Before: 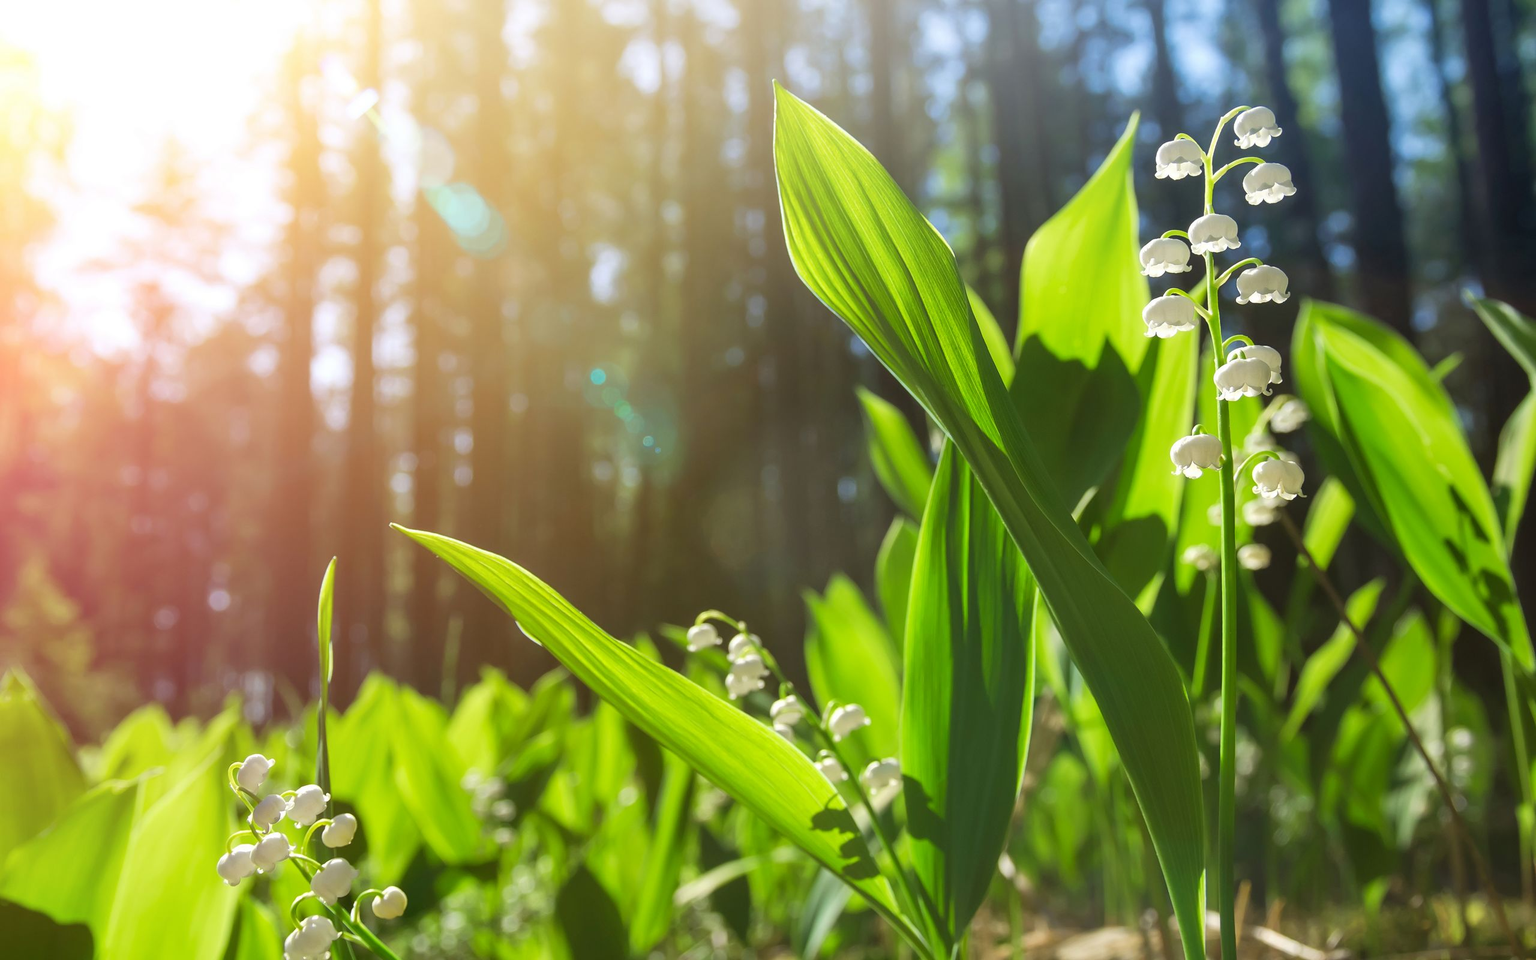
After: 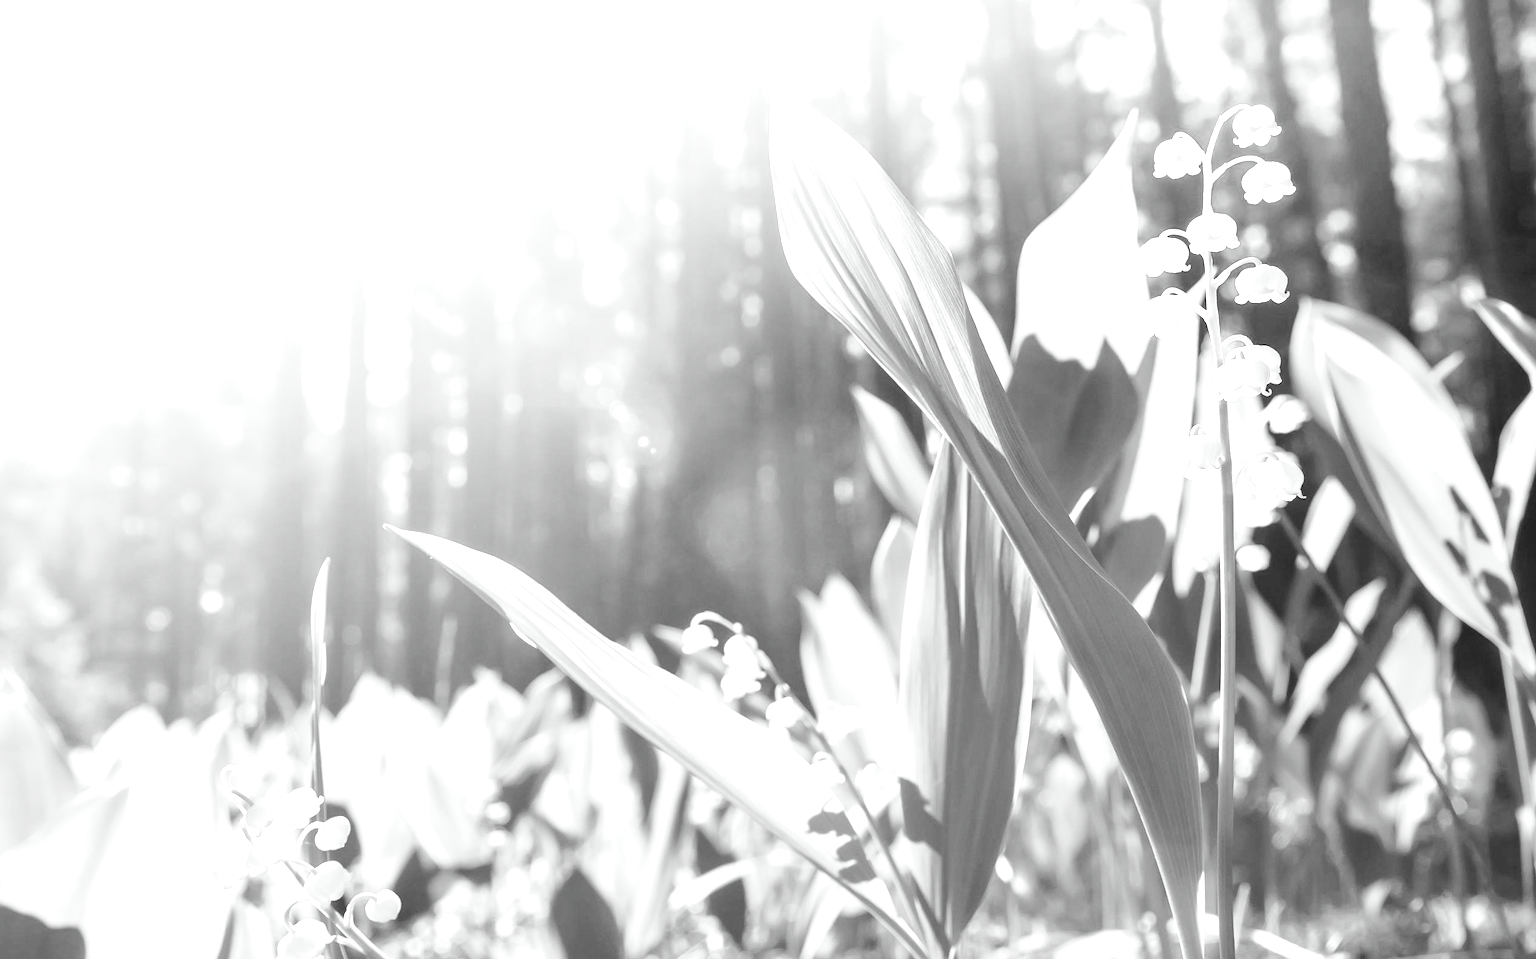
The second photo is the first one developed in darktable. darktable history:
color calibration: output gray [0.18, 0.41, 0.41, 0], x 0.37, y 0.382, temperature 4318.62 K
crop and rotate: left 0.601%, top 0.26%, bottom 0.414%
exposure: black level correction 0.001, exposure 1.715 EV, compensate exposure bias true, compensate highlight preservation false
base curve: curves: ch0 [(0, 0) (0.036, 0.025) (0.121, 0.166) (0.206, 0.329) (0.605, 0.79) (1, 1)]
color correction: highlights a* -0.254, highlights b* -0.071
